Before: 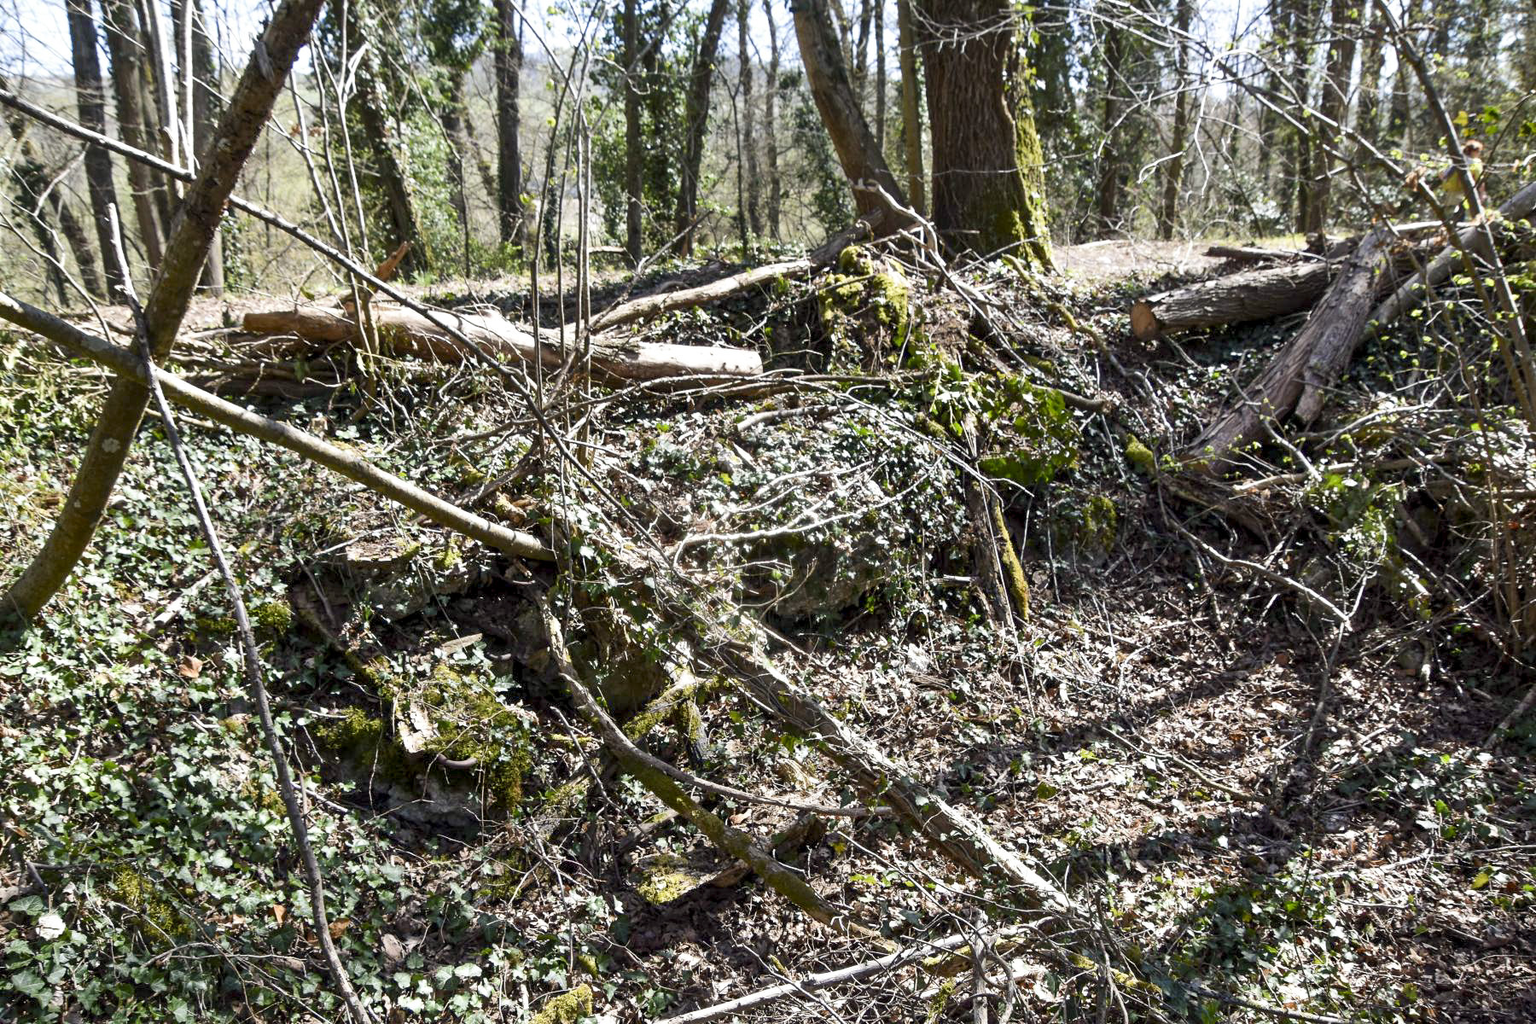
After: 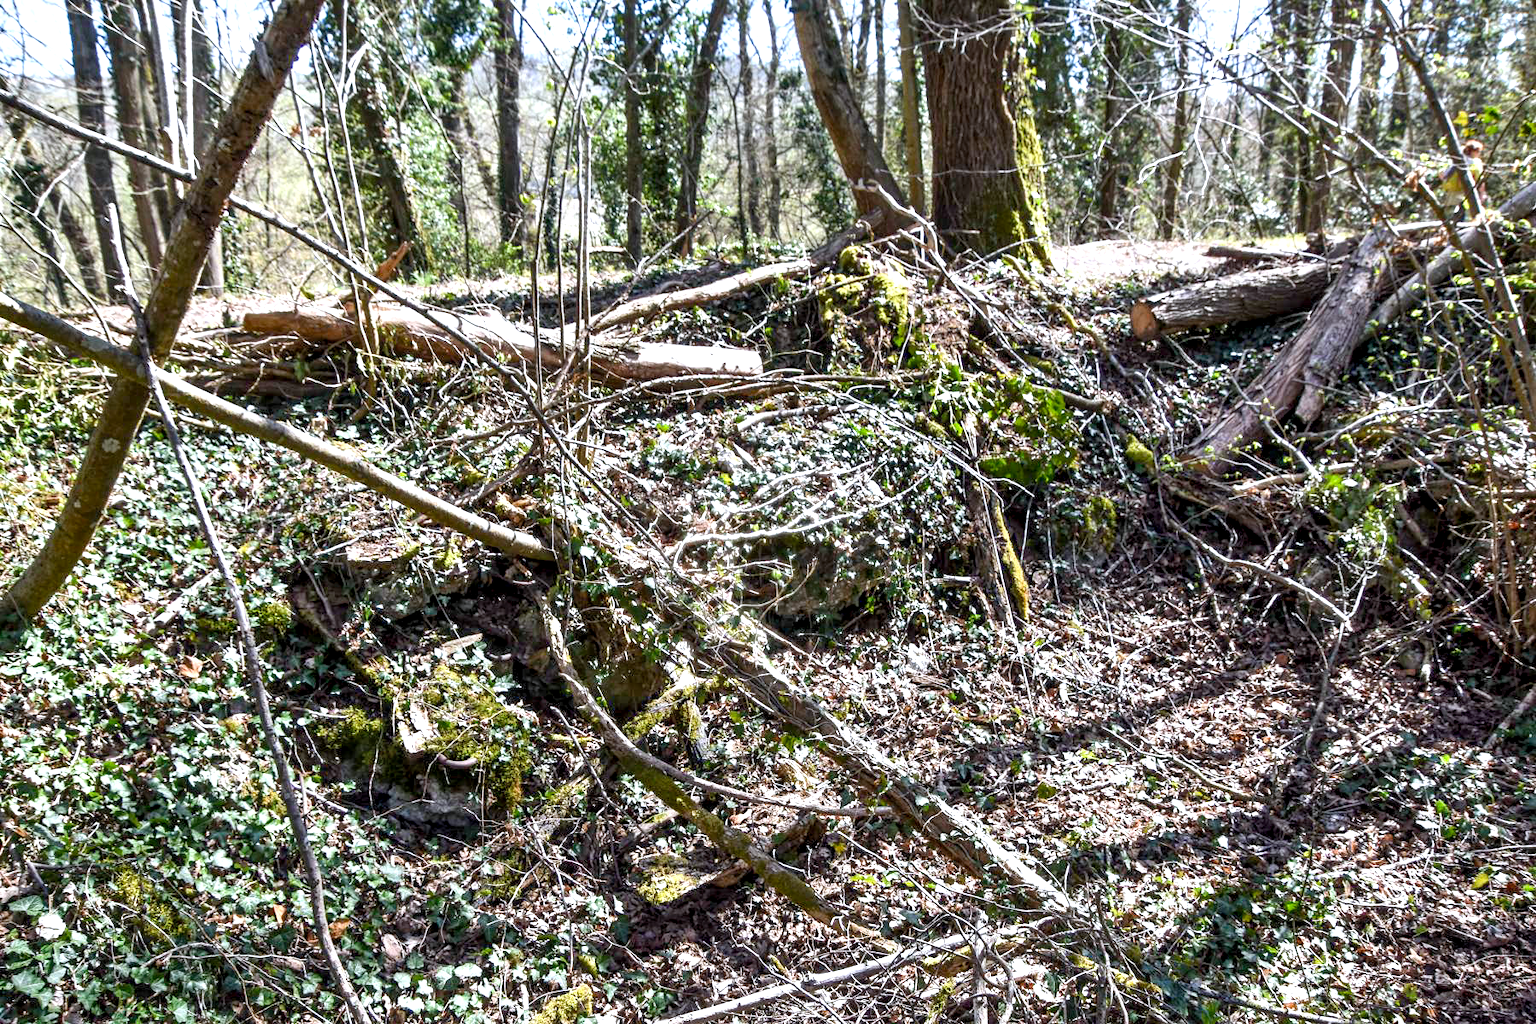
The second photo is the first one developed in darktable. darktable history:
local contrast: on, module defaults
white balance: red 0.984, blue 1.059
shadows and highlights: shadows 49, highlights -41, soften with gaussian
exposure: black level correction 0.001, exposure 0.5 EV, compensate exposure bias true, compensate highlight preservation false
